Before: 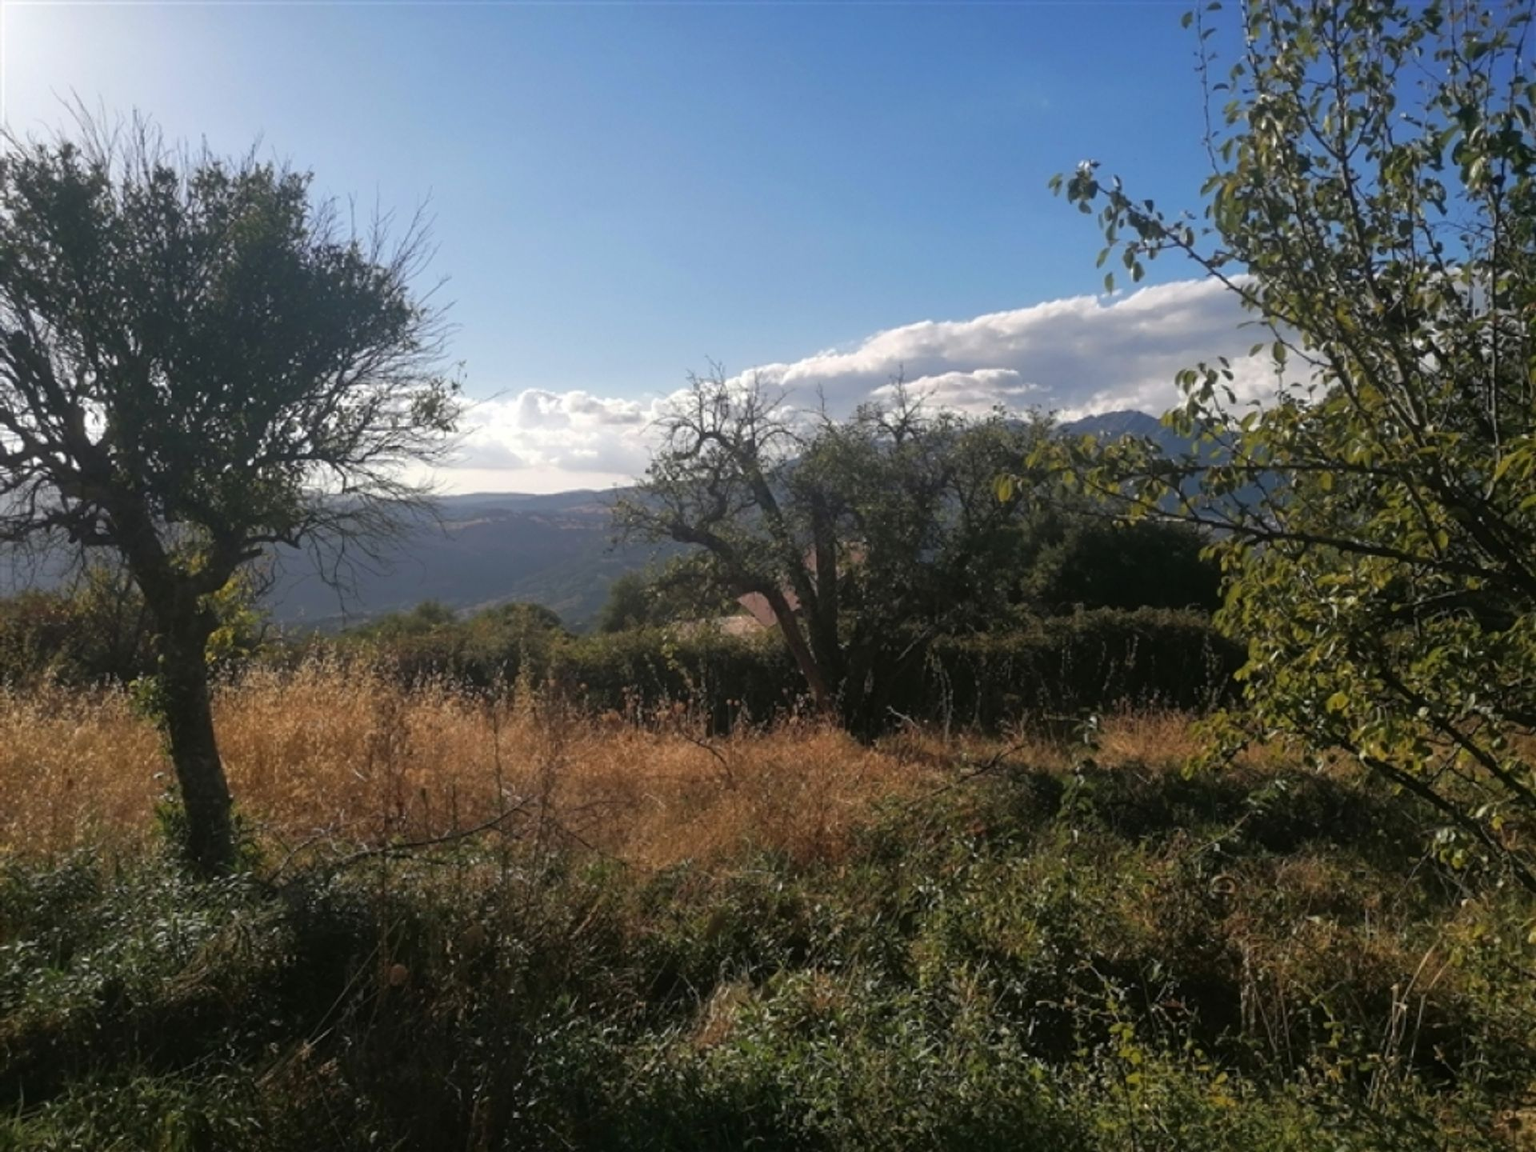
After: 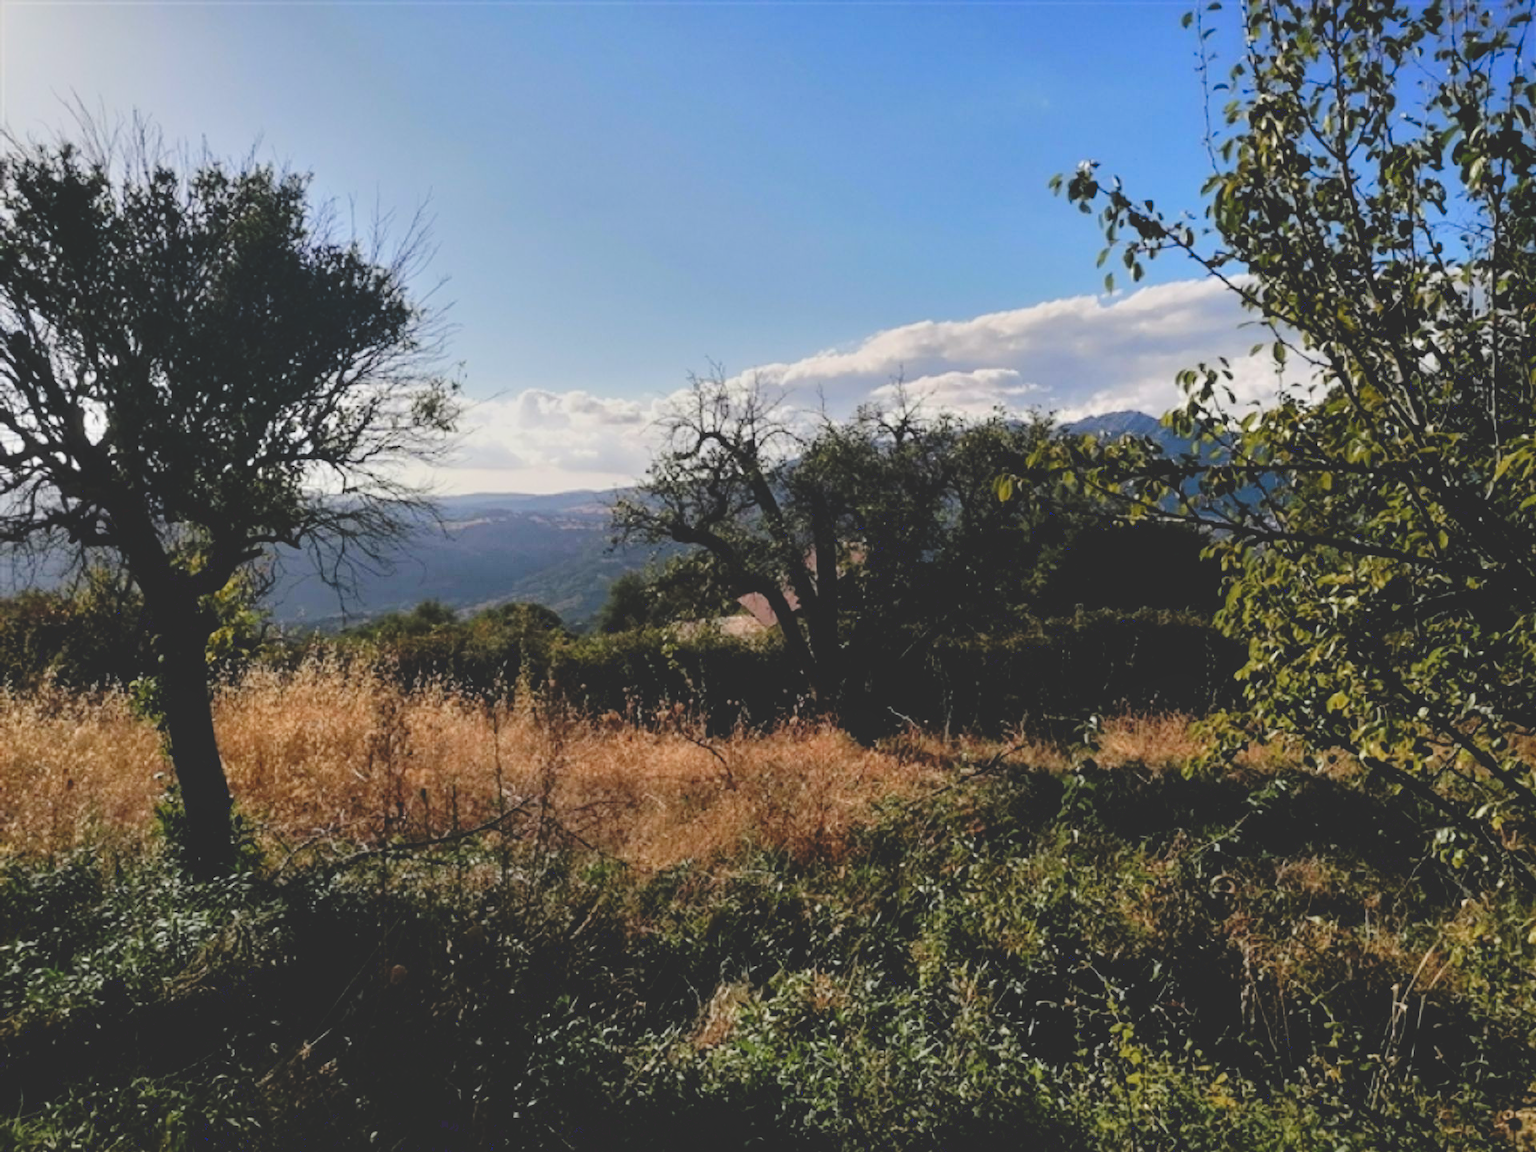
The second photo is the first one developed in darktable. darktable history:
color zones: curves: ch0 [(0.25, 0.5) (0.428, 0.473) (0.75, 0.5)]; ch1 [(0.243, 0.479) (0.398, 0.452) (0.75, 0.5)]
tone equalizer: -8 EV -1.97 EV, -7 EV -1.98 EV, -6 EV -1.96 EV, -5 EV -2 EV, -4 EV -1.98 EV, -3 EV -1.99 EV, -2 EV -1.97 EV, -1 EV -1.61 EV, +0 EV -1.99 EV
contrast brightness saturation: contrast -0.094, saturation -0.088
contrast equalizer: octaves 7, y [[0.6 ×6], [0.55 ×6], [0 ×6], [0 ×6], [0 ×6]]
exposure: exposure 0.201 EV, compensate exposure bias true, compensate highlight preservation false
levels: levels [0.008, 0.318, 0.836]
local contrast: highlights 106%, shadows 99%, detail 119%, midtone range 0.2
filmic rgb: black relative exposure -7.65 EV, white relative exposure 4.56 EV, threshold 5.97 EV, hardness 3.61, color science v6 (2022), enable highlight reconstruction true
